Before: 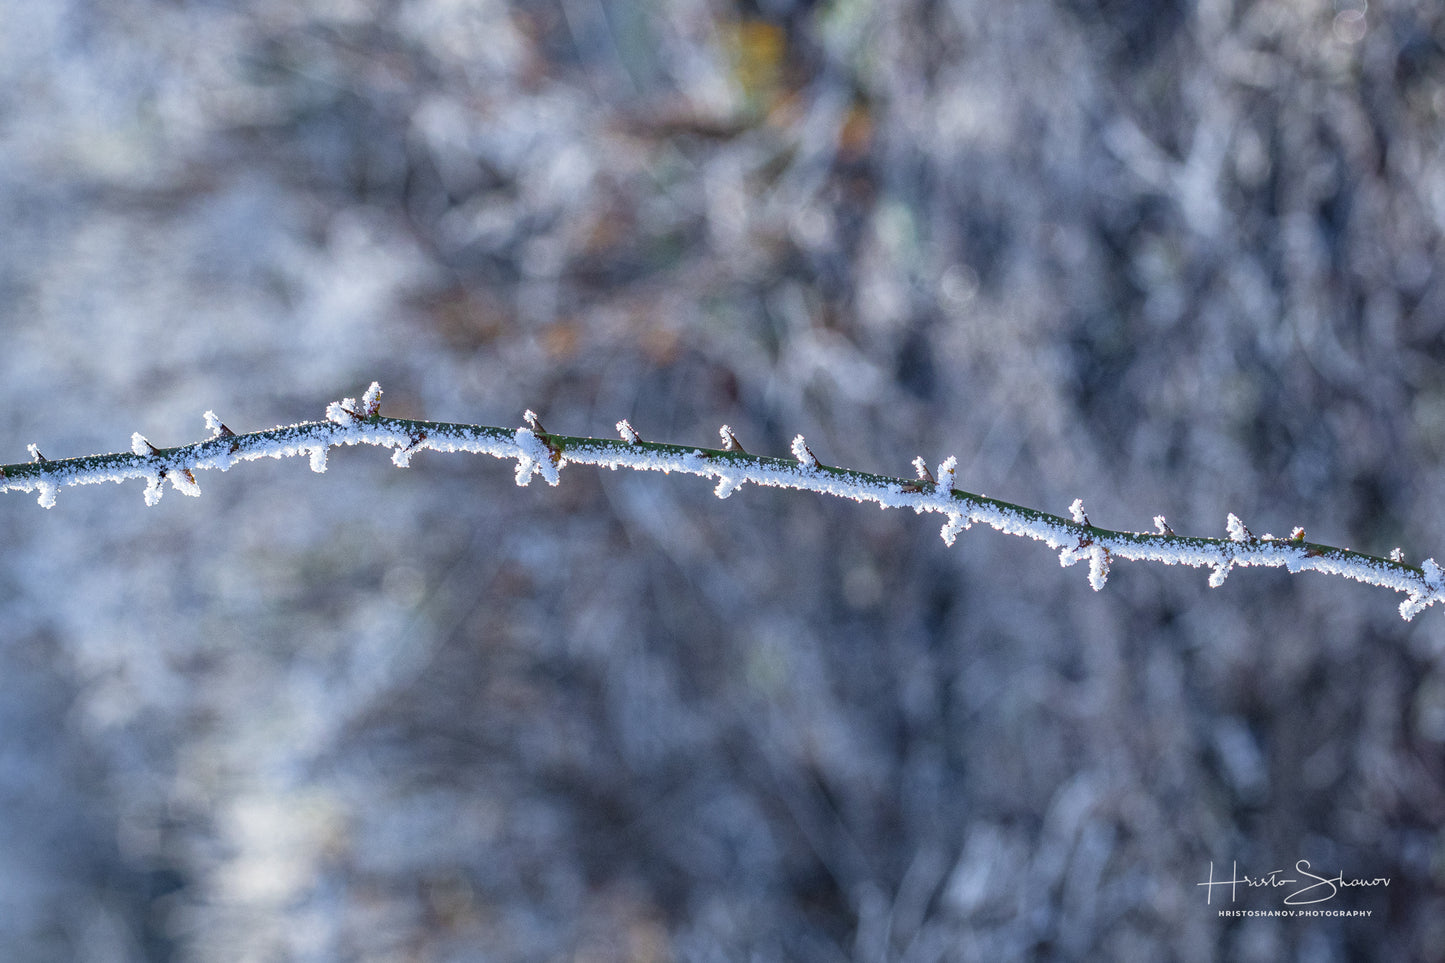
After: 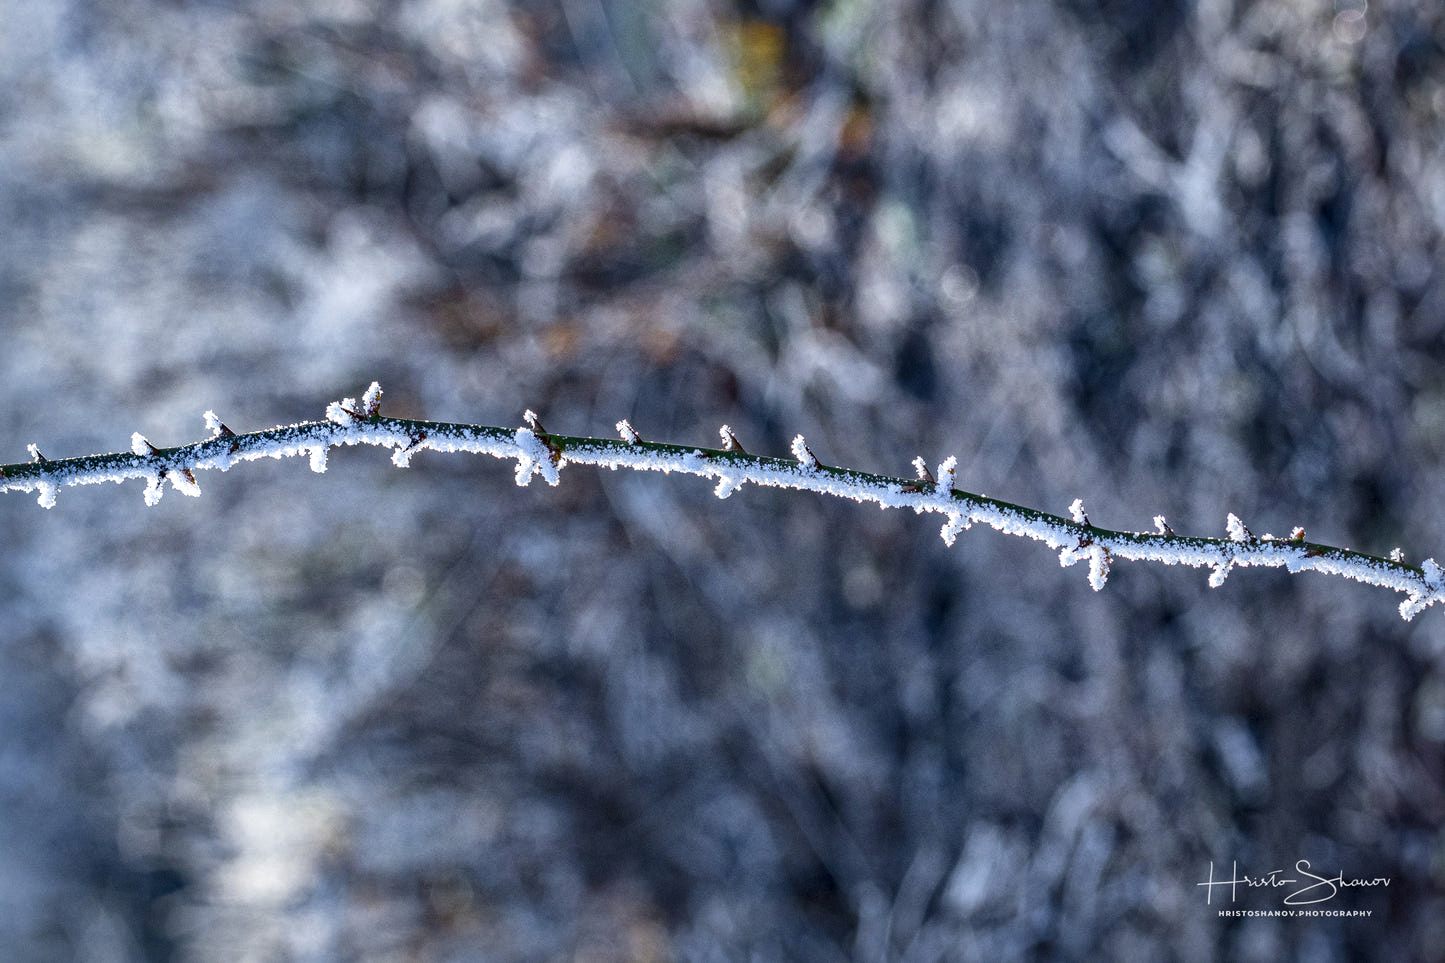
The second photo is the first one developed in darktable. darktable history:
contrast brightness saturation: brightness -0.09
local contrast: mode bilateral grid, contrast 25, coarseness 47, detail 151%, midtone range 0.2
